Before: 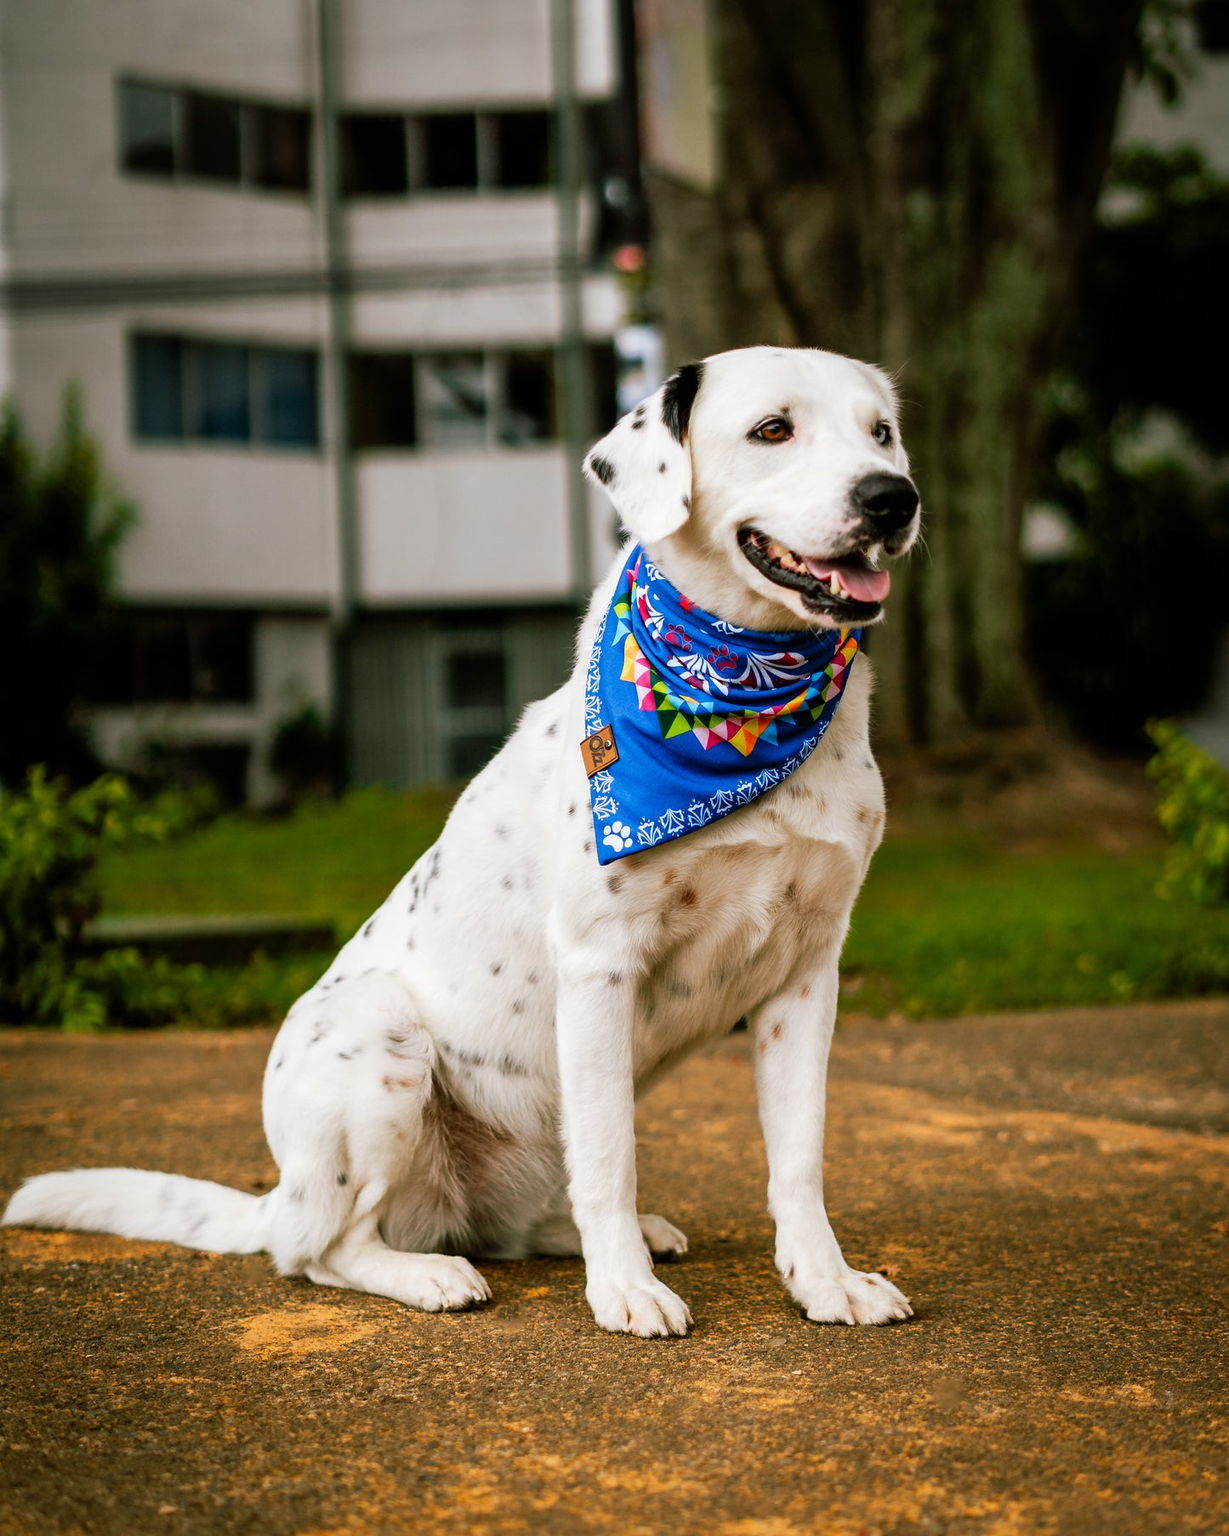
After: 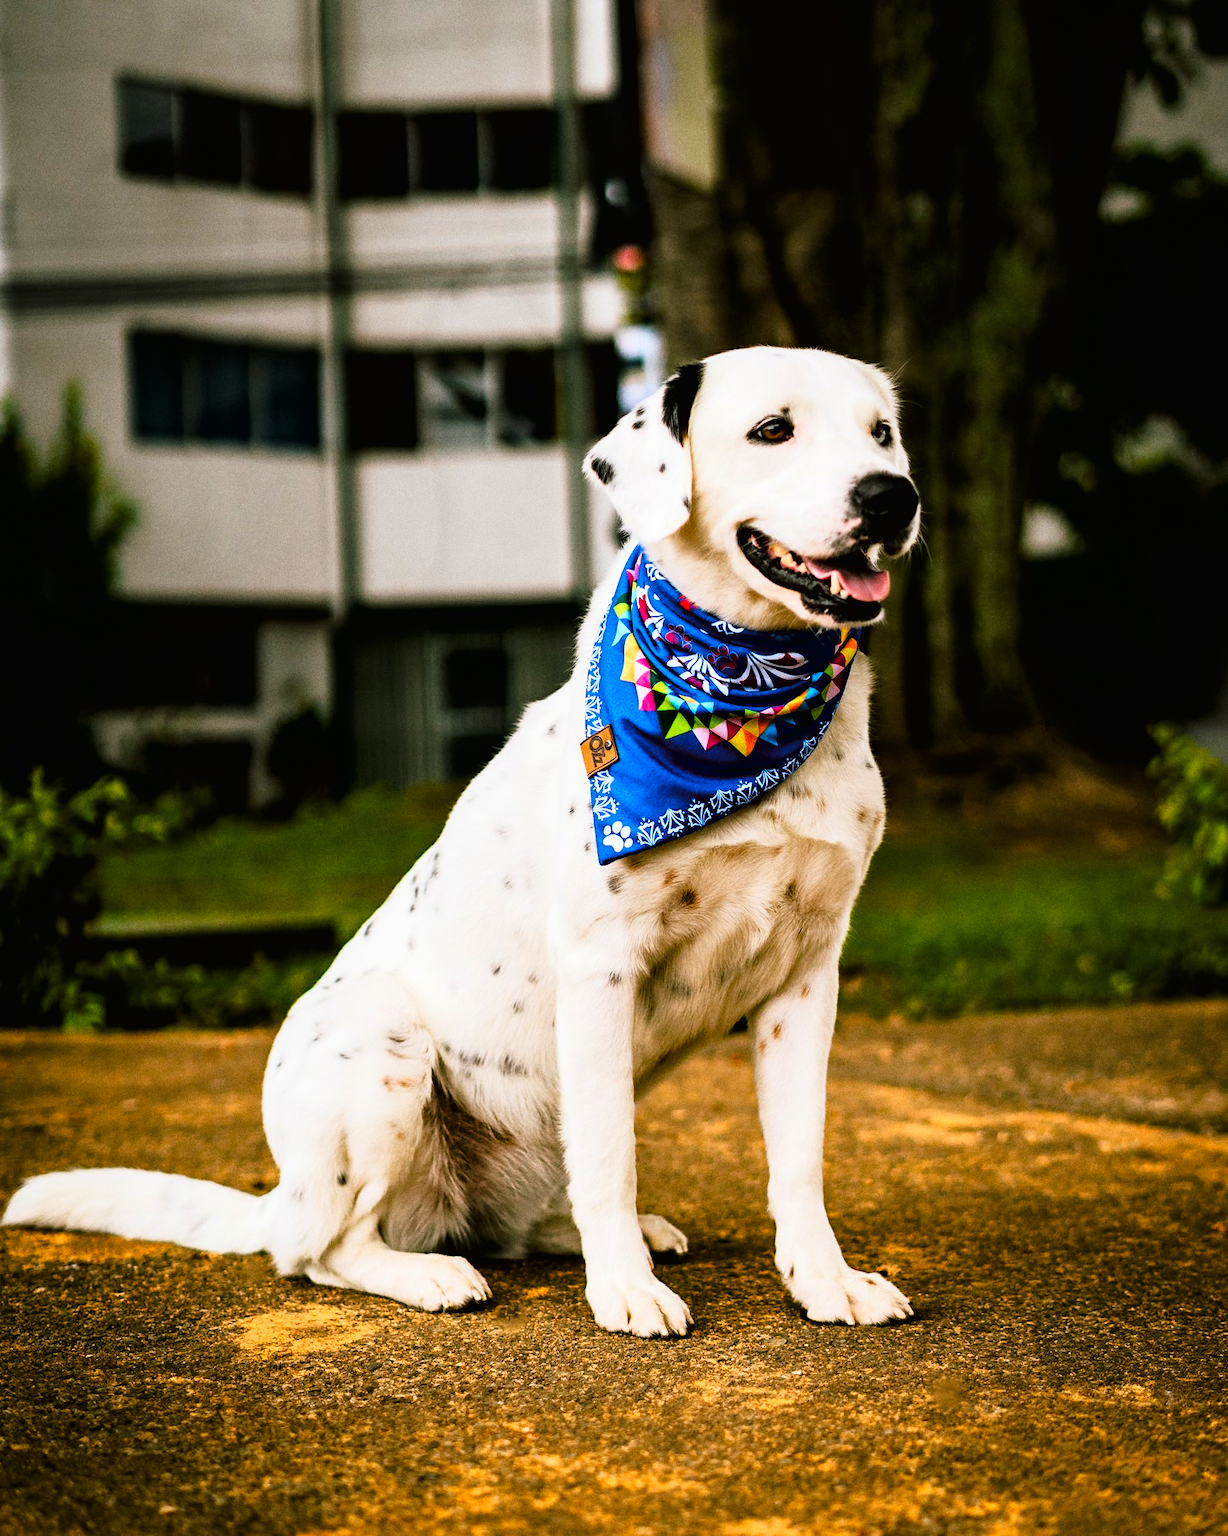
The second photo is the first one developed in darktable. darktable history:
haze removal: compatibility mode true, adaptive false
color balance rgb: perceptual saturation grading › global saturation 20%, perceptual saturation grading › highlights -25%, perceptual saturation grading › shadows 25%
grain: coarseness 0.09 ISO
tone curve: curves: ch0 [(0.016, 0.011) (0.094, 0.016) (0.469, 0.508) (0.721, 0.862) (1, 1)], color space Lab, linked channels, preserve colors none
